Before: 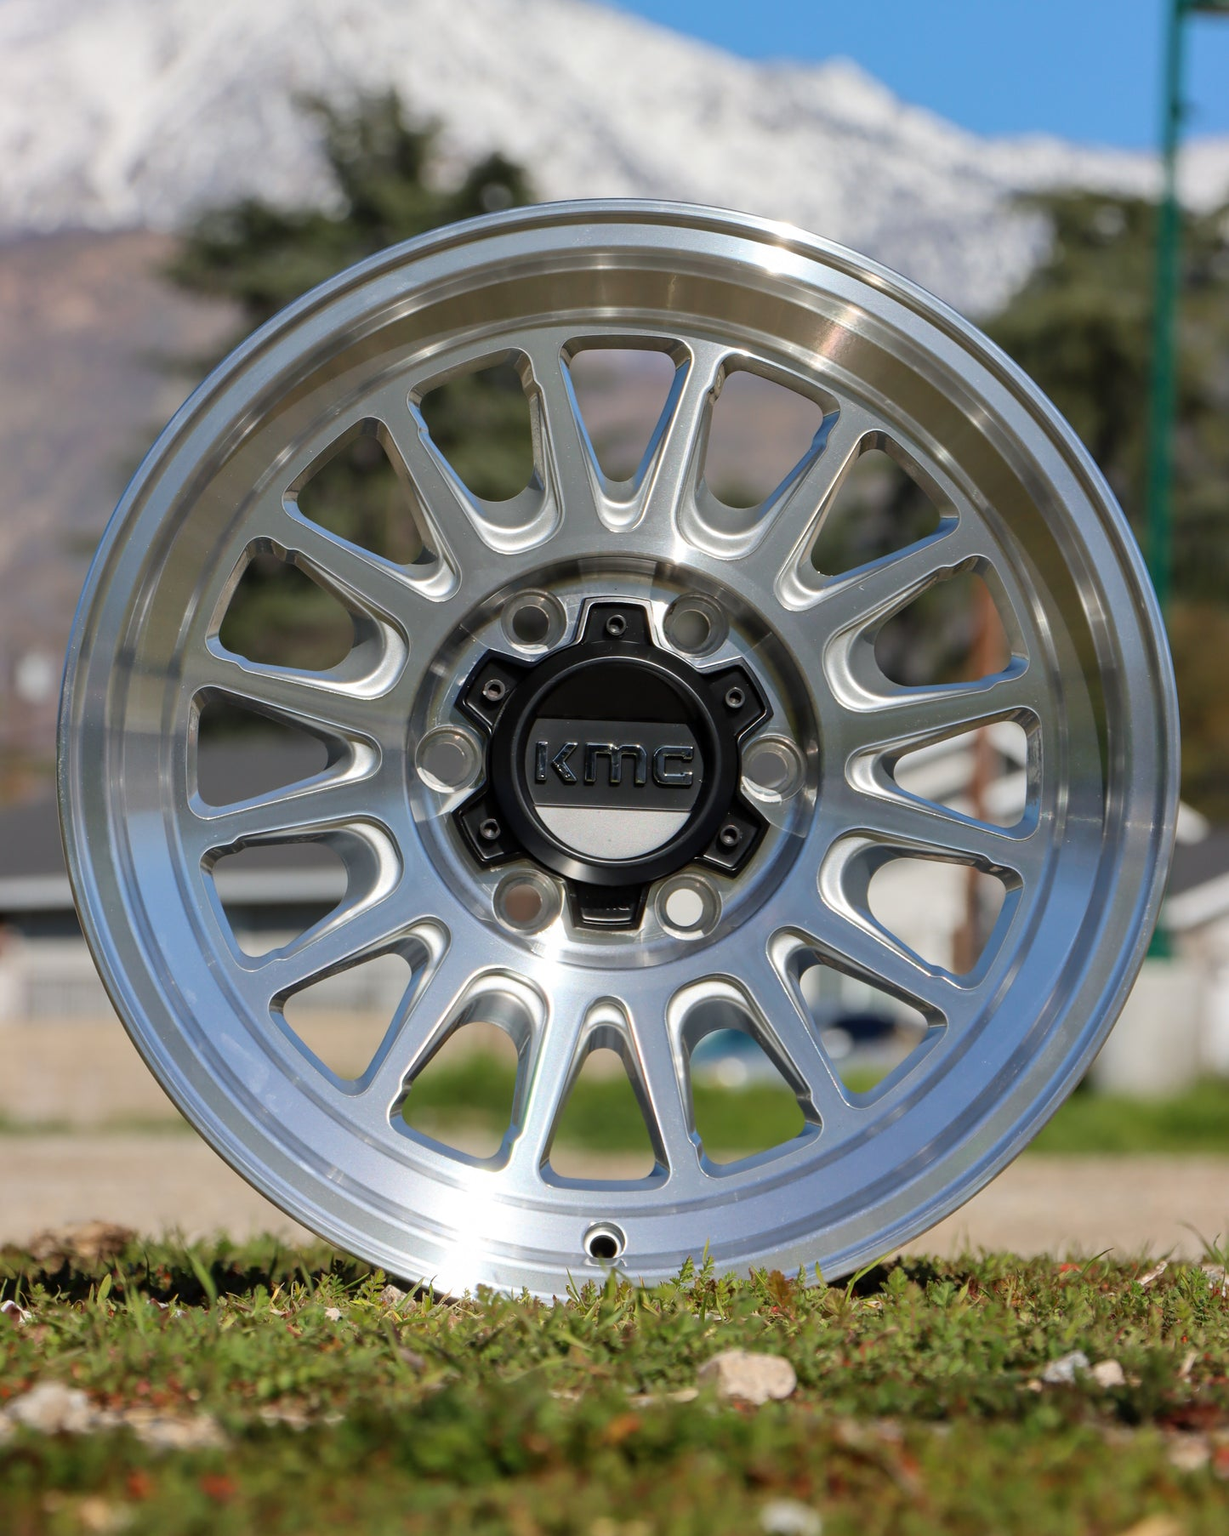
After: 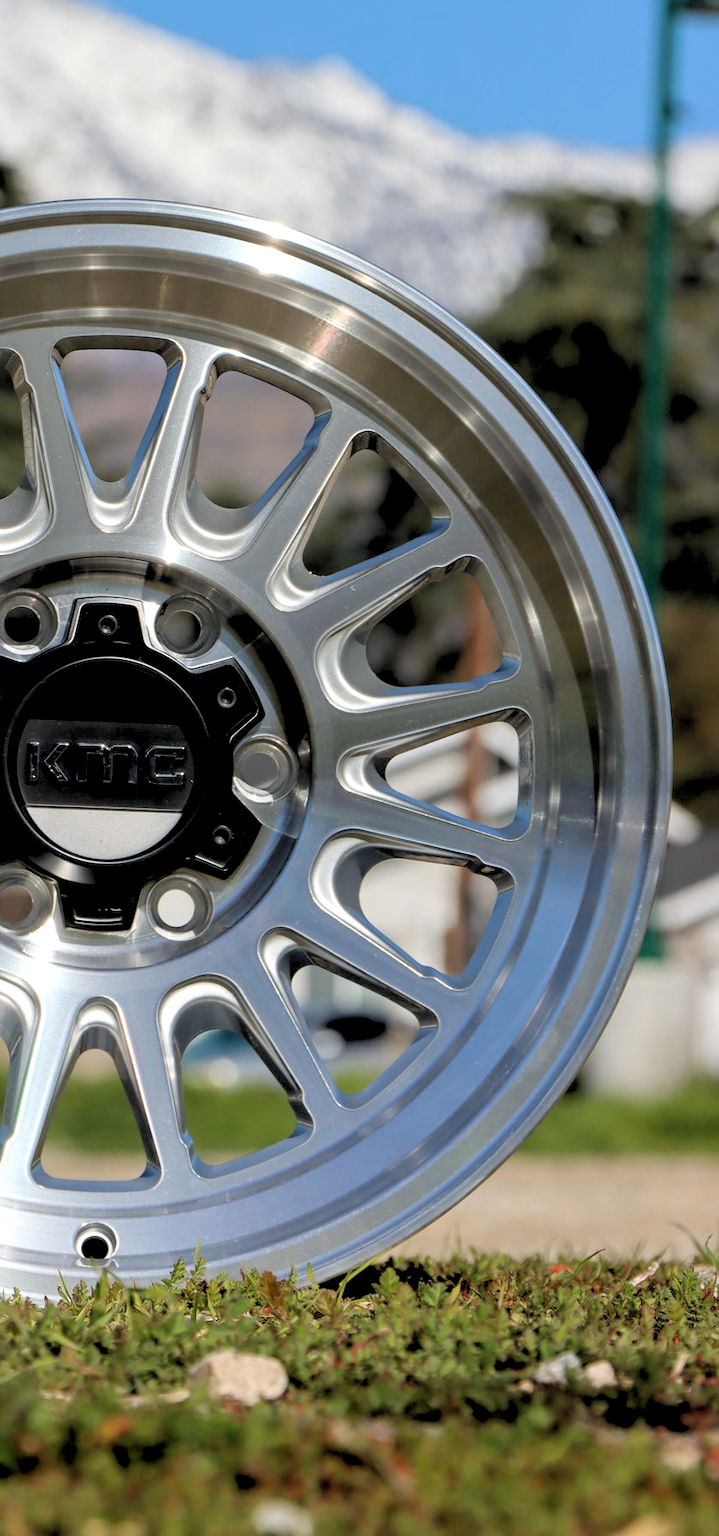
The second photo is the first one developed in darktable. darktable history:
rgb levels: levels [[0.029, 0.461, 0.922], [0, 0.5, 1], [0, 0.5, 1]]
crop: left 41.402%
